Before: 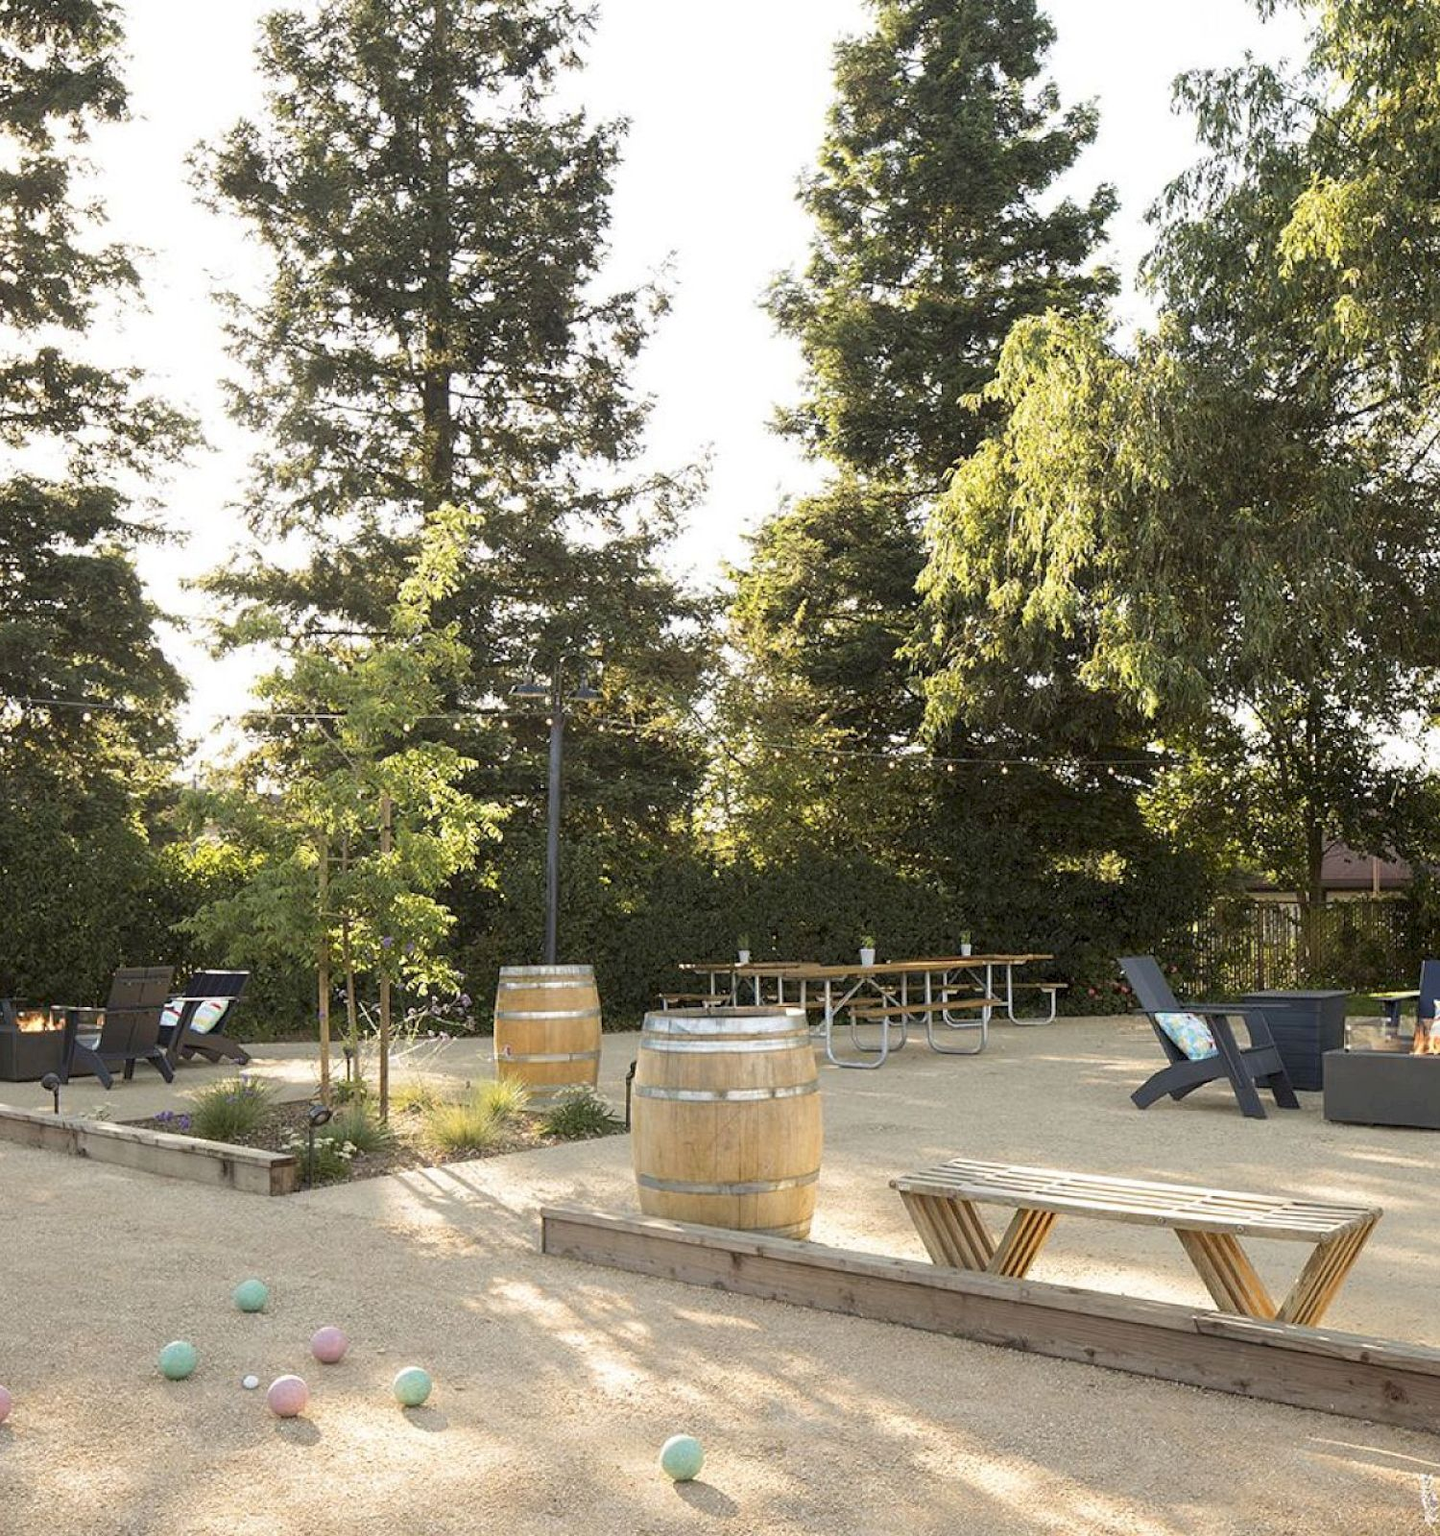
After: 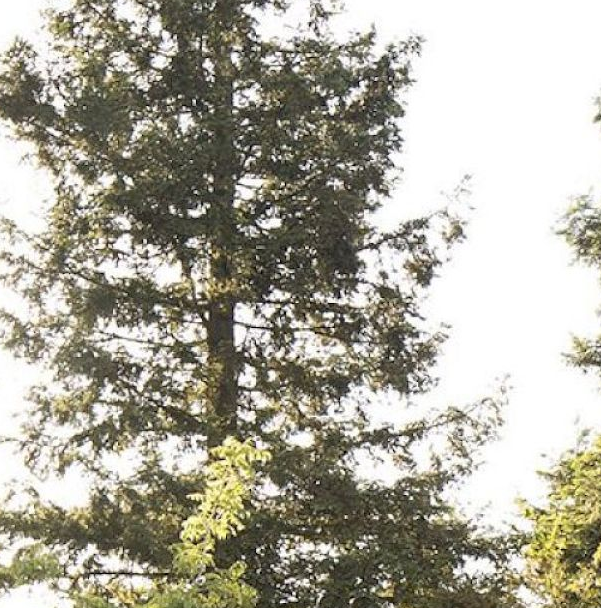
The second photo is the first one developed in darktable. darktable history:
crop: left 15.617%, top 5.432%, right 44.284%, bottom 56.54%
